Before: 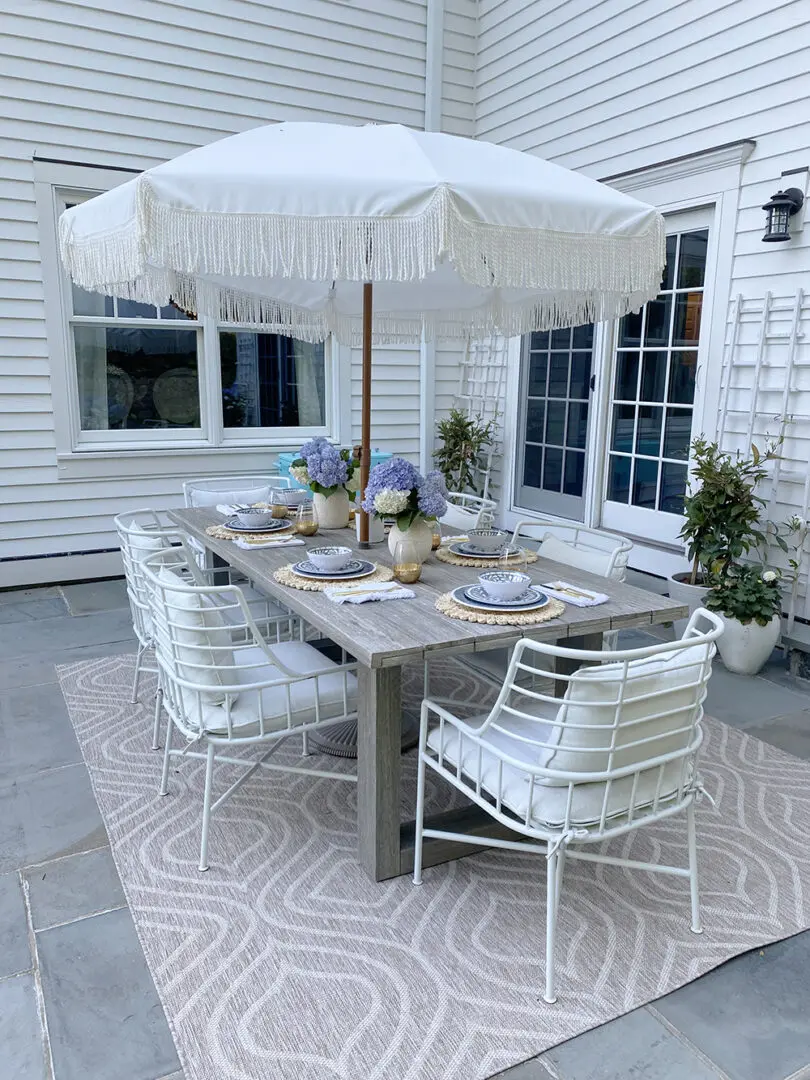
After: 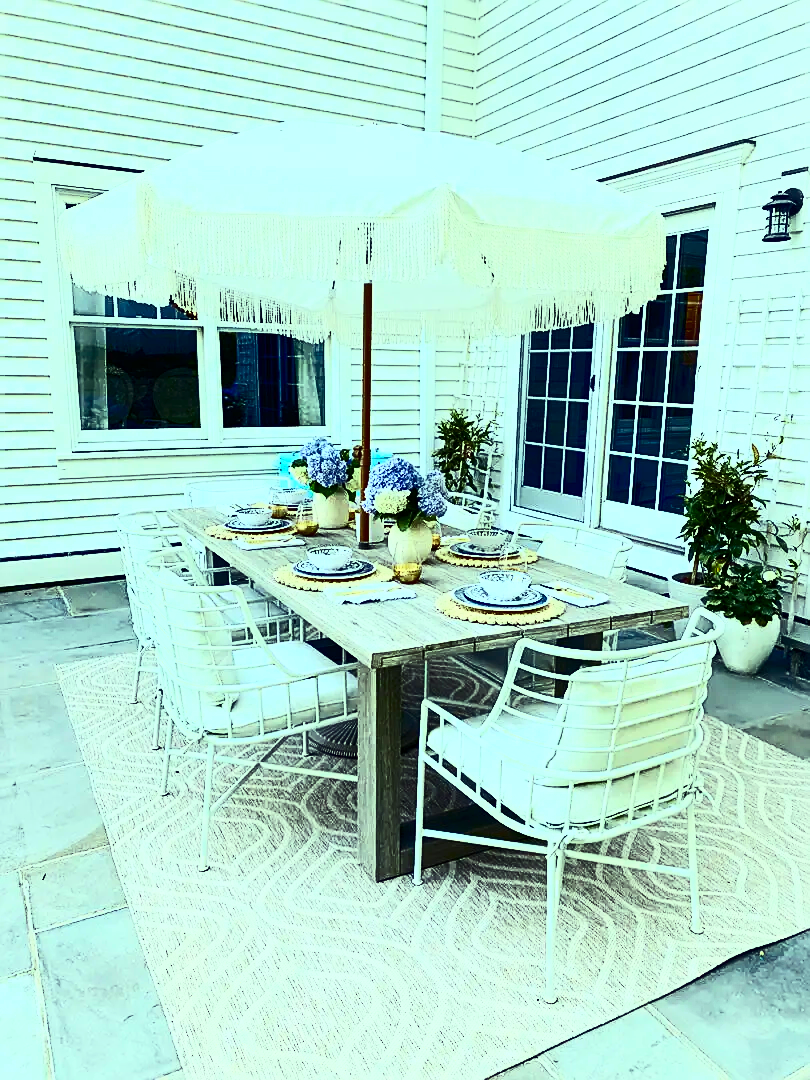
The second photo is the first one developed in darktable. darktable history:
sharpen: on, module defaults
contrast brightness saturation: contrast 0.921, brightness 0.197
color correction: highlights a* -11.21, highlights b* 9.85, saturation 1.71
tone equalizer: on, module defaults
